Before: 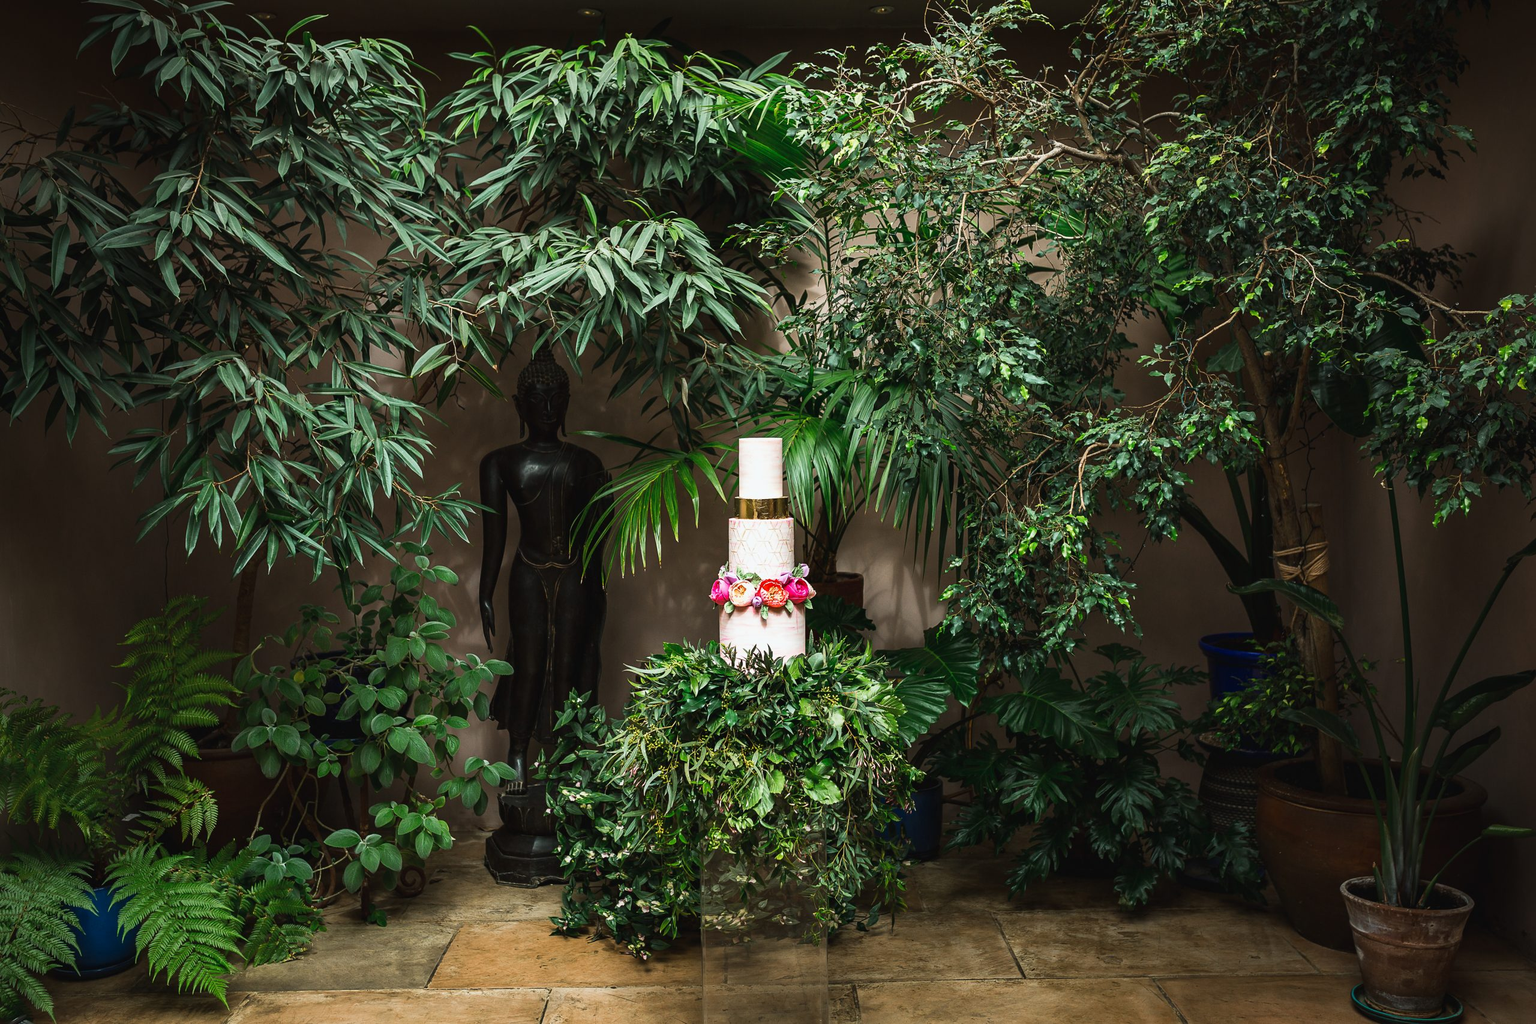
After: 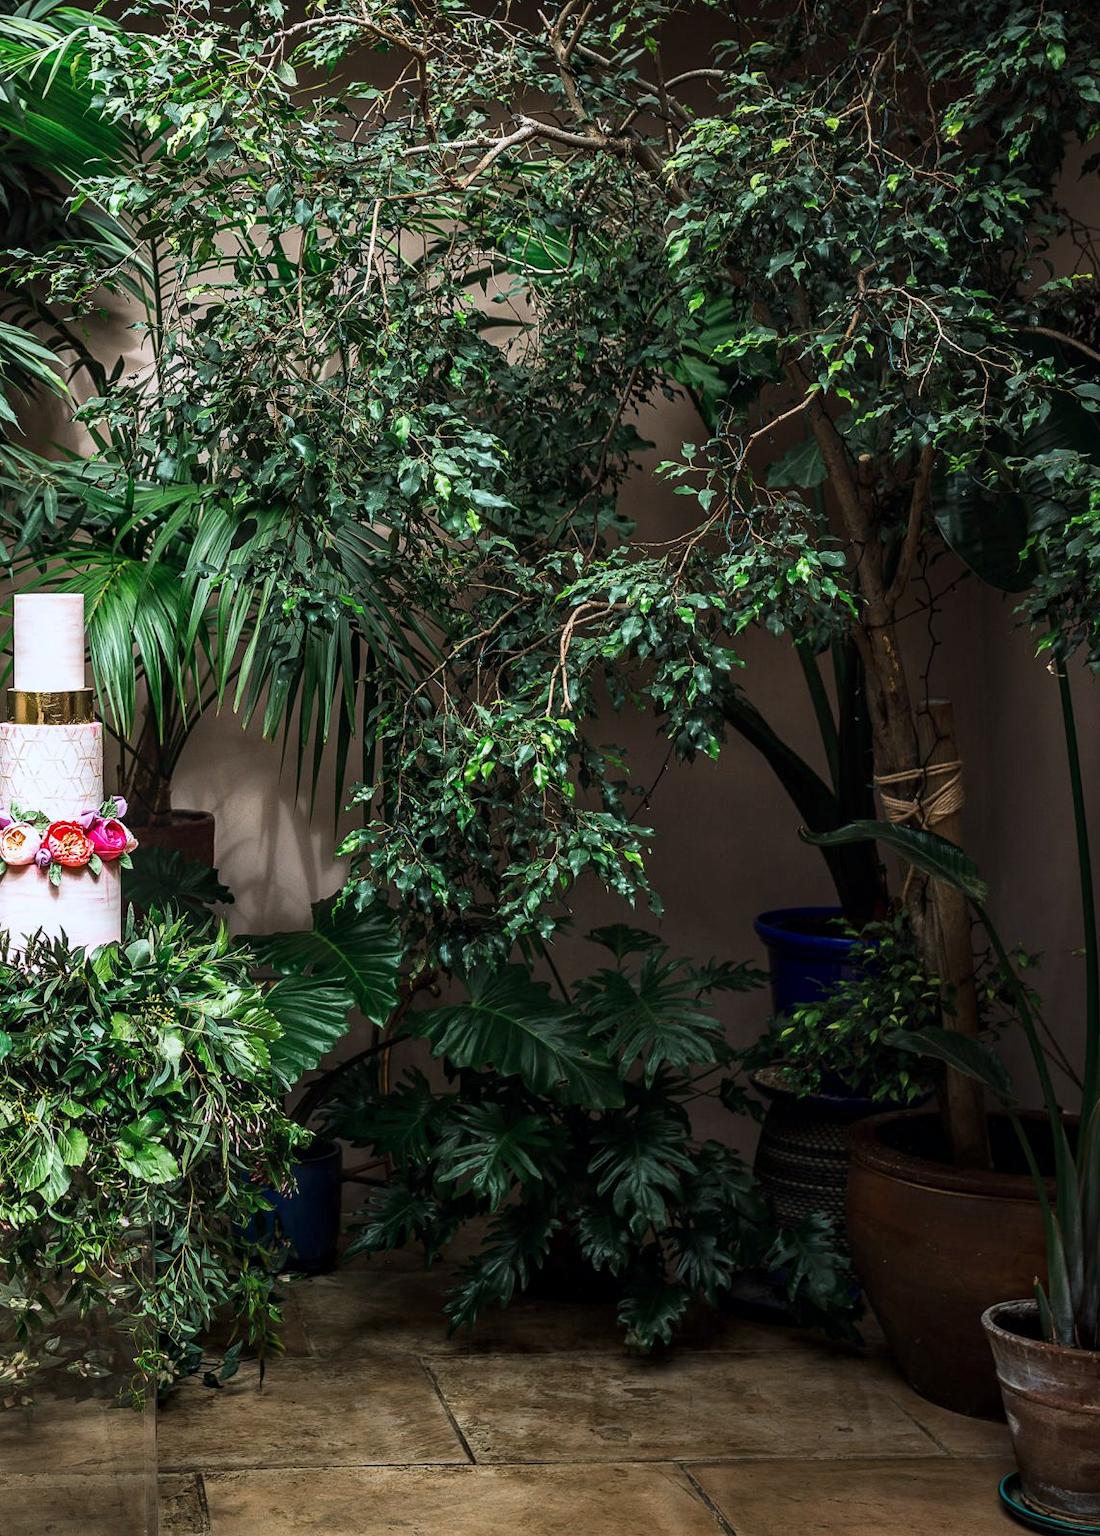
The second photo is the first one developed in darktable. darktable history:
local contrast: detail 130%
crop: left 47.557%, top 6.752%, right 7.883%
color calibration: illuminant as shot in camera, x 0.358, y 0.373, temperature 4628.91 K
